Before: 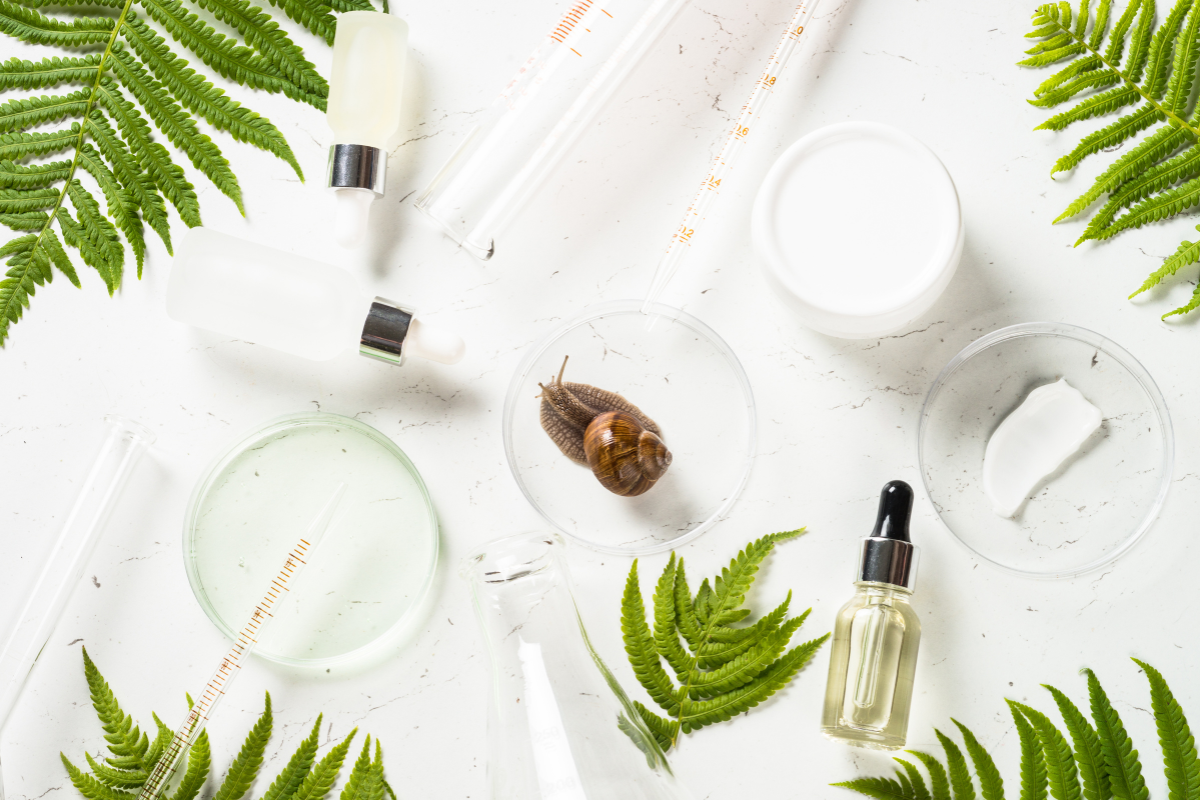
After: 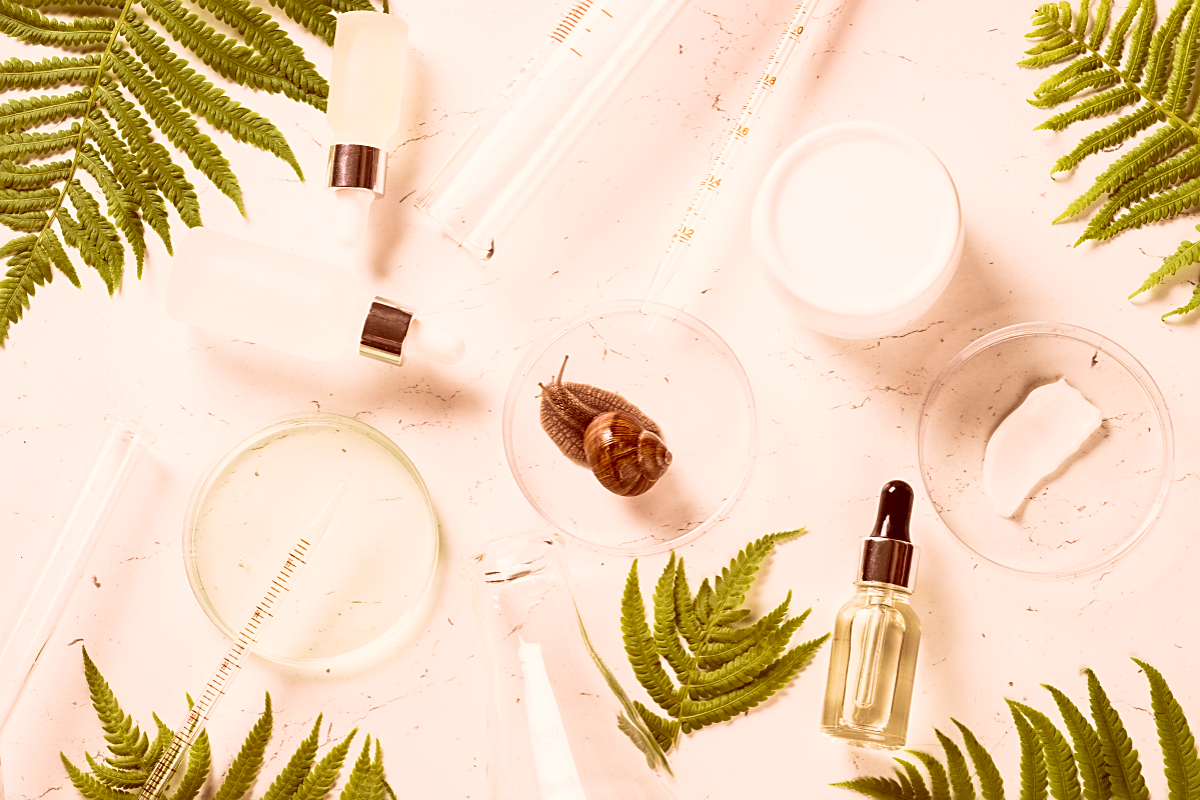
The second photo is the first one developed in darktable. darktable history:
color correction: highlights a* 9.03, highlights b* 8.71, shadows a* 40, shadows b* 40, saturation 0.8
velvia: strength 45%
sharpen: on, module defaults
